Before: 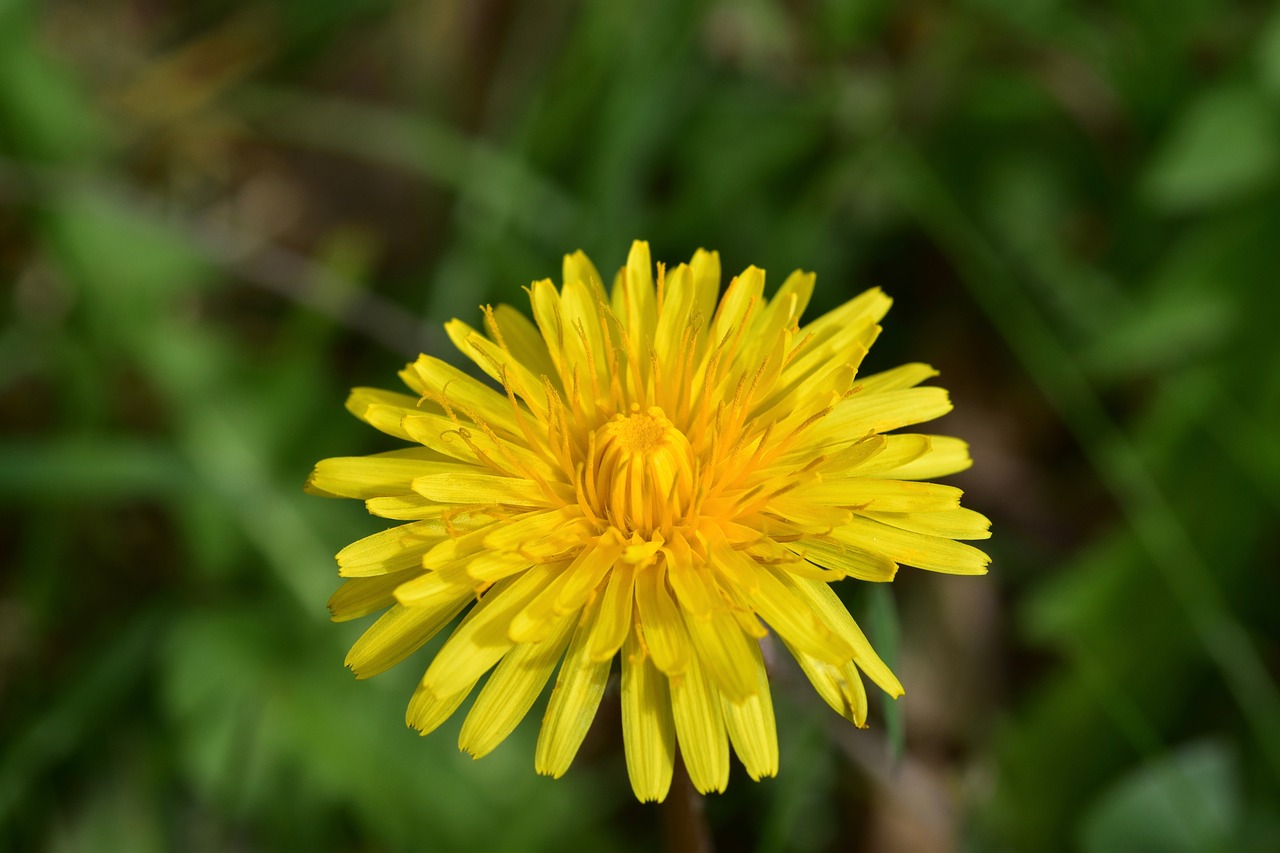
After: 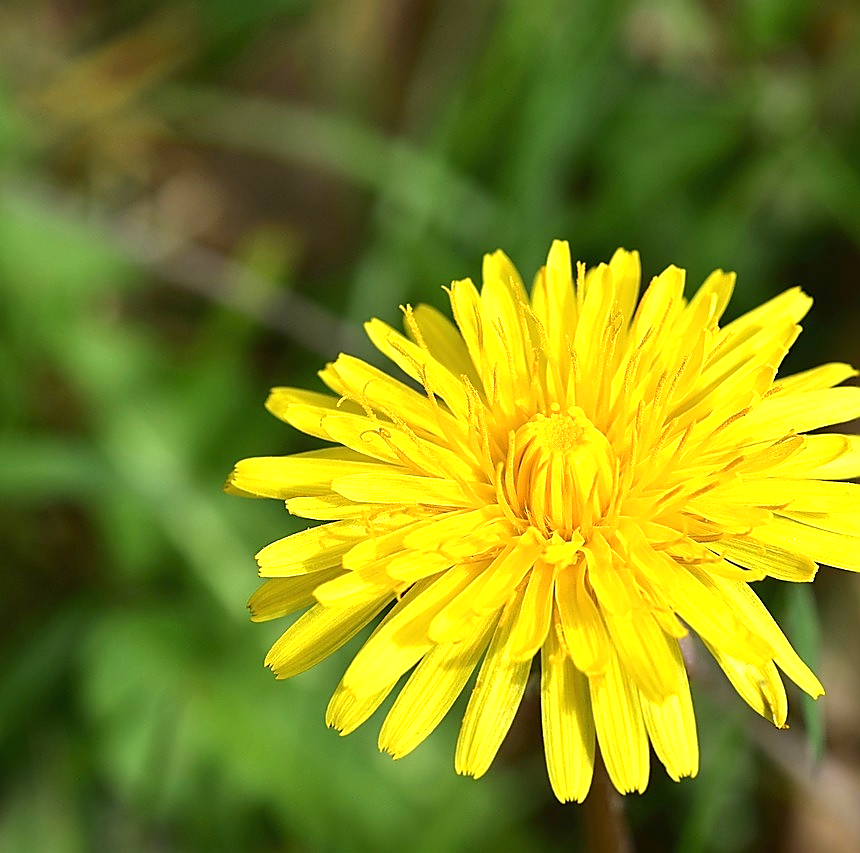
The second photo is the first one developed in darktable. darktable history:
sharpen: radius 1.378, amount 1.263, threshold 0.685
exposure: black level correction 0, exposure 0.894 EV, compensate highlight preservation false
crop and rotate: left 6.262%, right 26.482%
